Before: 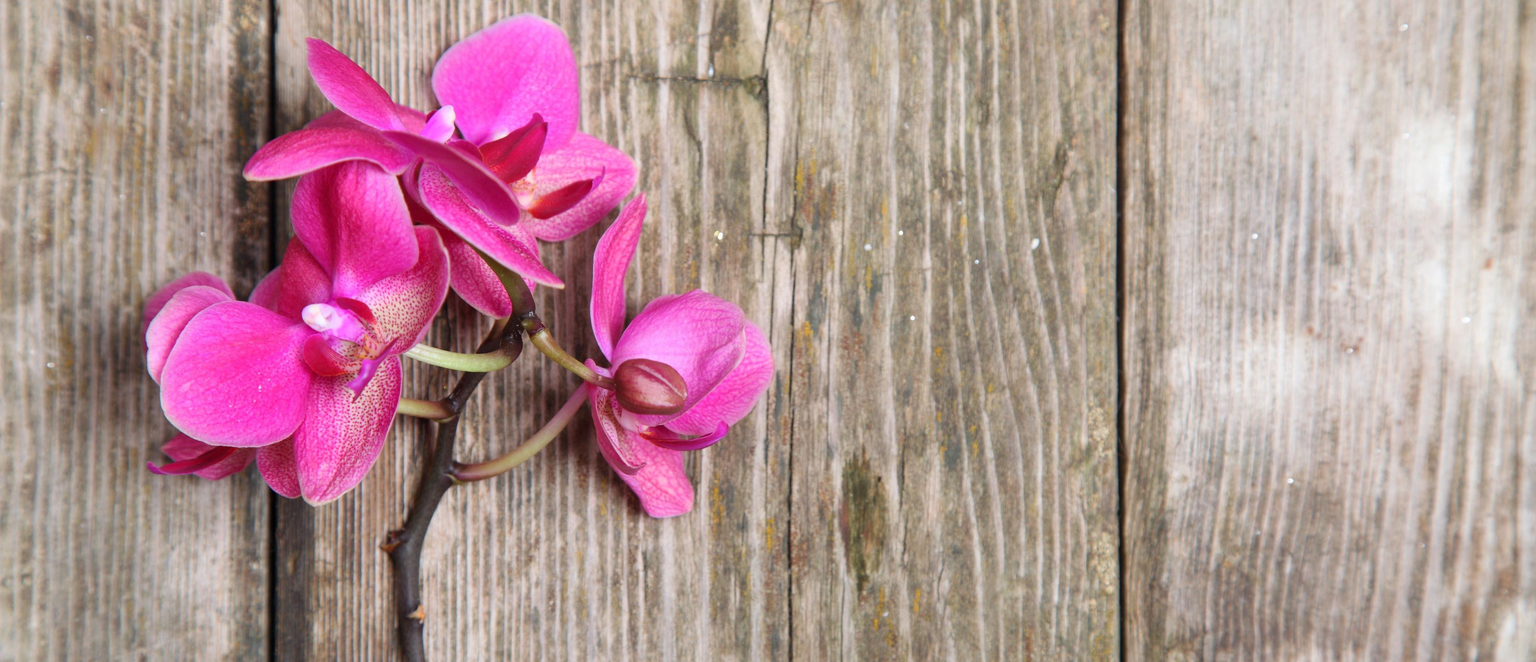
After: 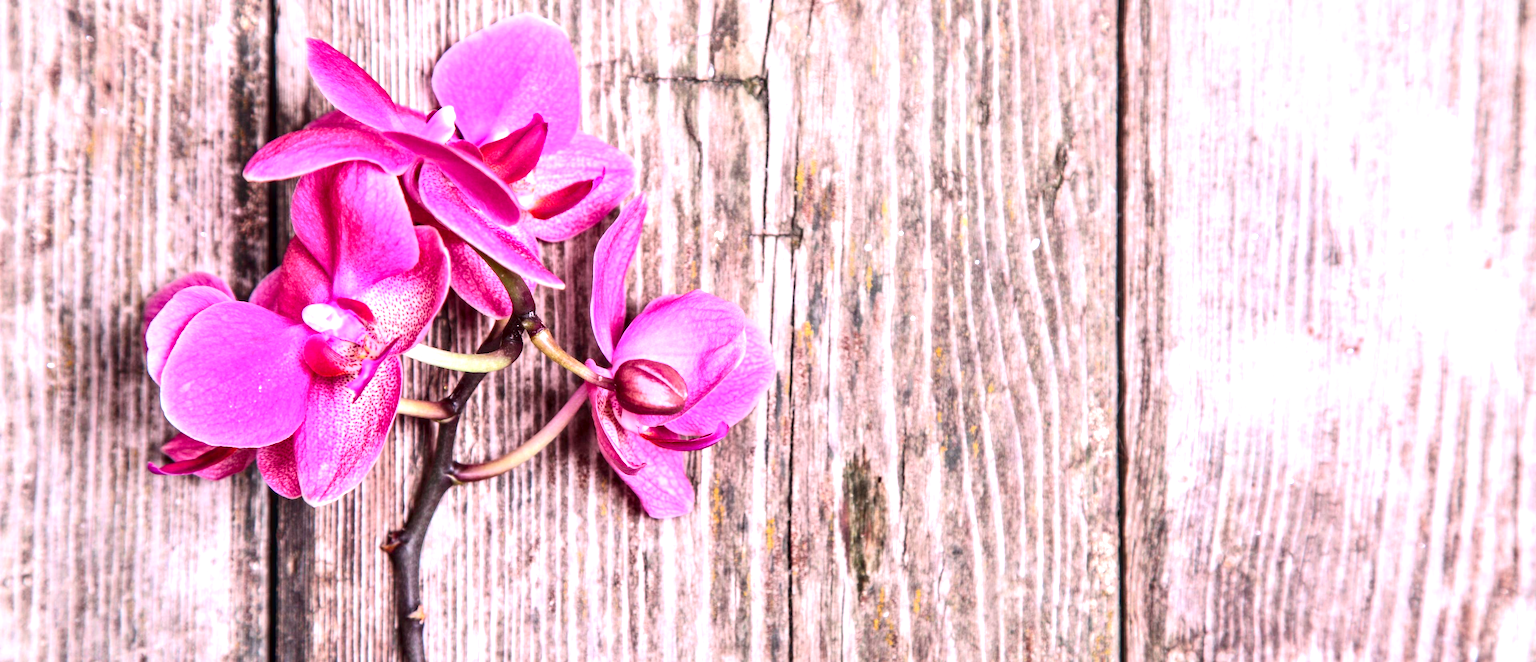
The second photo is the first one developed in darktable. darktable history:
tone curve: curves: ch0 [(0, 0.023) (0.217, 0.19) (0.754, 0.801) (1, 0.977)]; ch1 [(0, 0) (0.392, 0.398) (0.5, 0.5) (0.521, 0.528) (0.56, 0.577) (1, 1)]; ch2 [(0, 0) (0.5, 0.5) (0.579, 0.561) (0.65, 0.657) (1, 1)], color space Lab, independent channels, preserve colors none
white balance: red 1.066, blue 1.119
exposure: black level correction 0, exposure 0.9 EV, compensate highlight preservation false
contrast equalizer: y [[0.511, 0.558, 0.631, 0.632, 0.559, 0.512], [0.5 ×6], [0.507, 0.559, 0.627, 0.644, 0.647, 0.647], [0 ×6], [0 ×6]]
local contrast: on, module defaults
